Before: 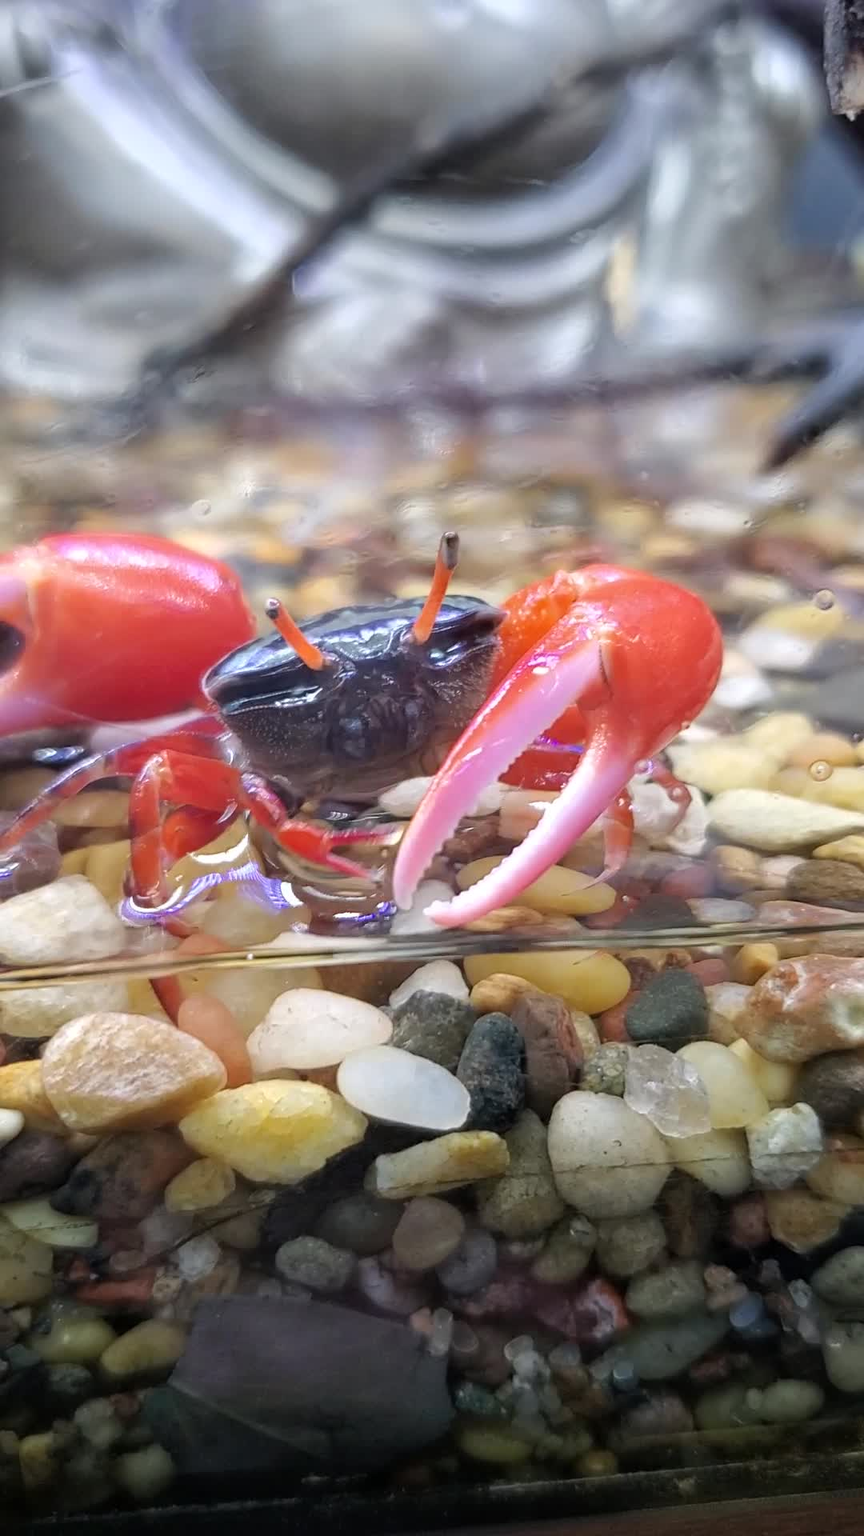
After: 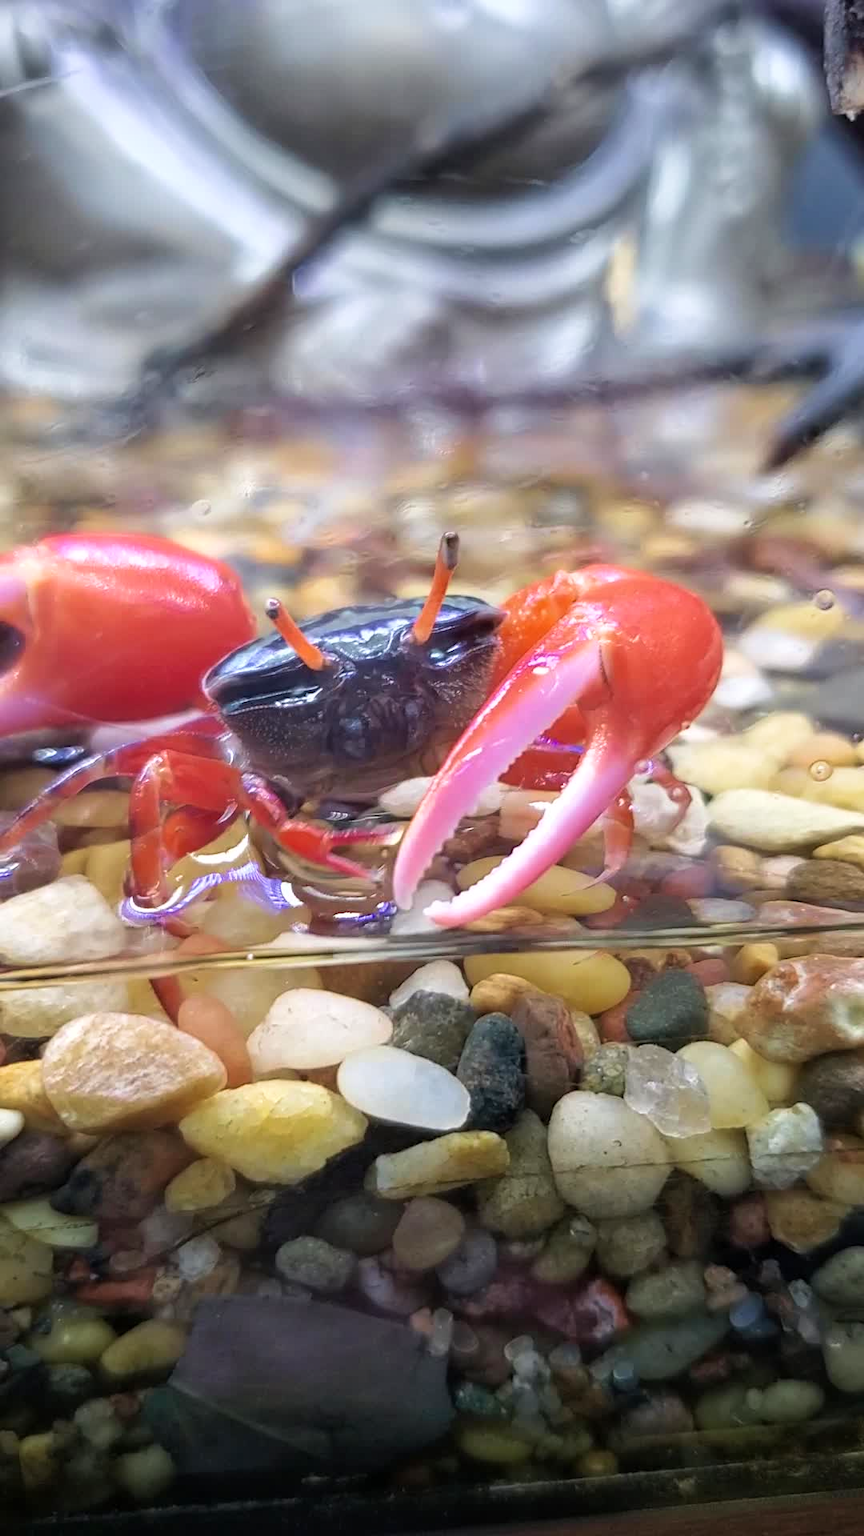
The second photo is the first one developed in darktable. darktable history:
shadows and highlights: shadows 0, highlights 40
velvia: on, module defaults
